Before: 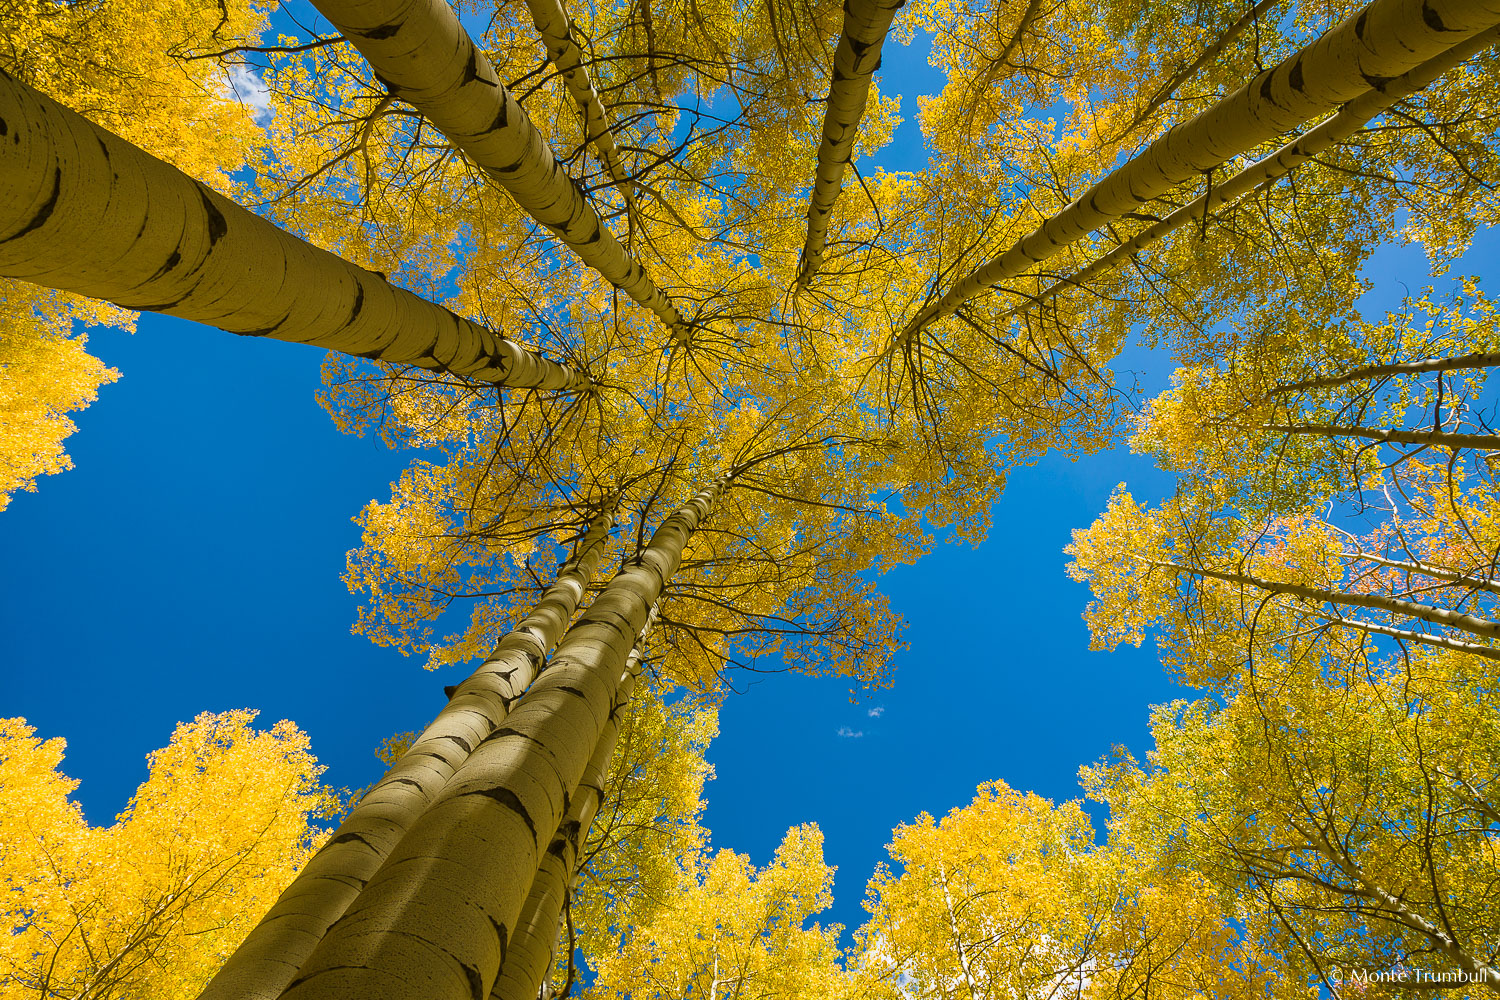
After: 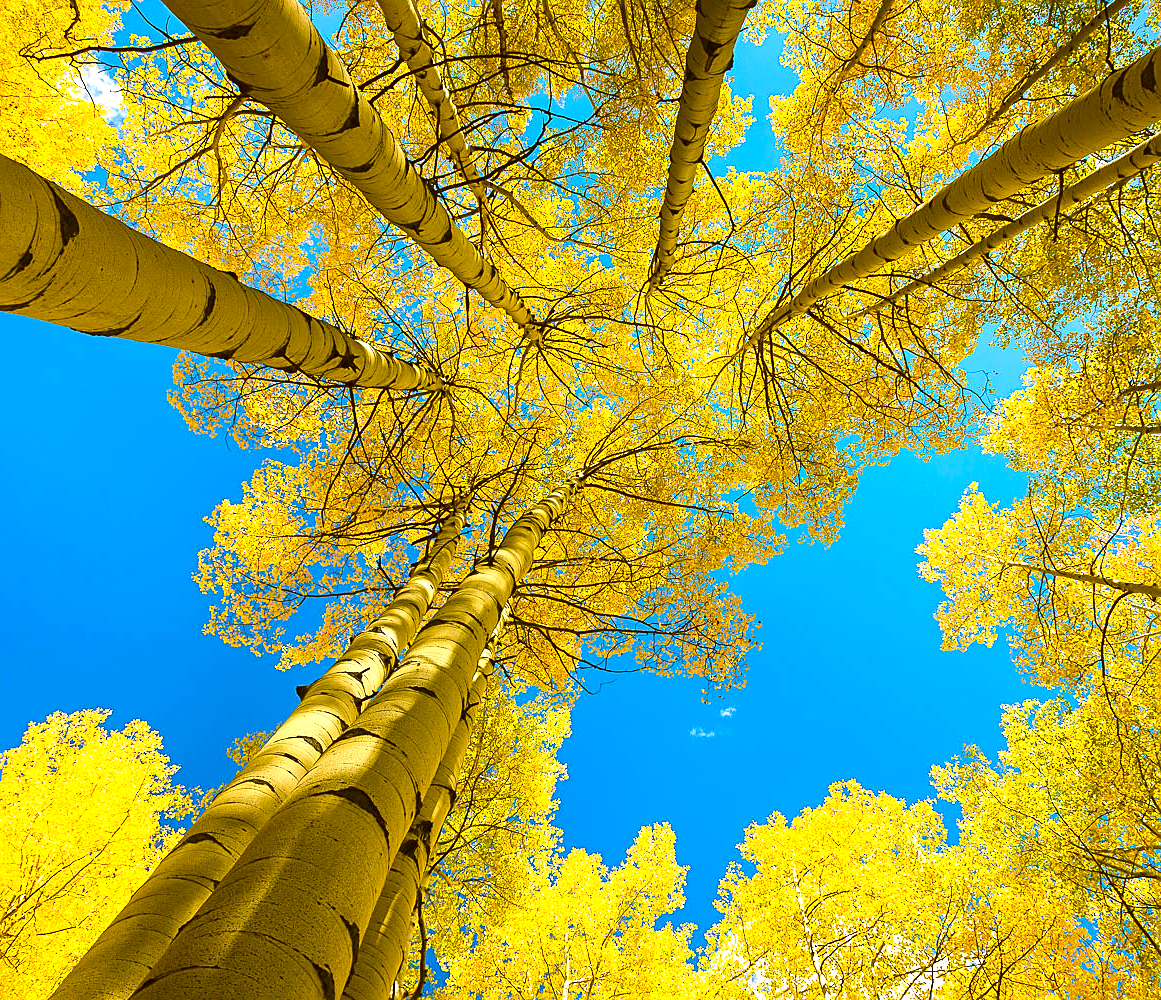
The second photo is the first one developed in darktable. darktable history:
crop: left 9.88%, right 12.664%
contrast brightness saturation: contrast 0.18, saturation 0.3
sharpen: on, module defaults
color balance rgb: shadows lift › hue 87.51°, highlights gain › chroma 1.62%, highlights gain › hue 55.1°, global offset › chroma 0.06%, global offset › hue 253.66°, linear chroma grading › global chroma 0.5%
color correction: highlights a* -1.43, highlights b* 10.12, shadows a* 0.395, shadows b* 19.35
exposure: black level correction 0, exposure 1 EV, compensate exposure bias true, compensate highlight preservation false
white balance: red 0.988, blue 1.017
